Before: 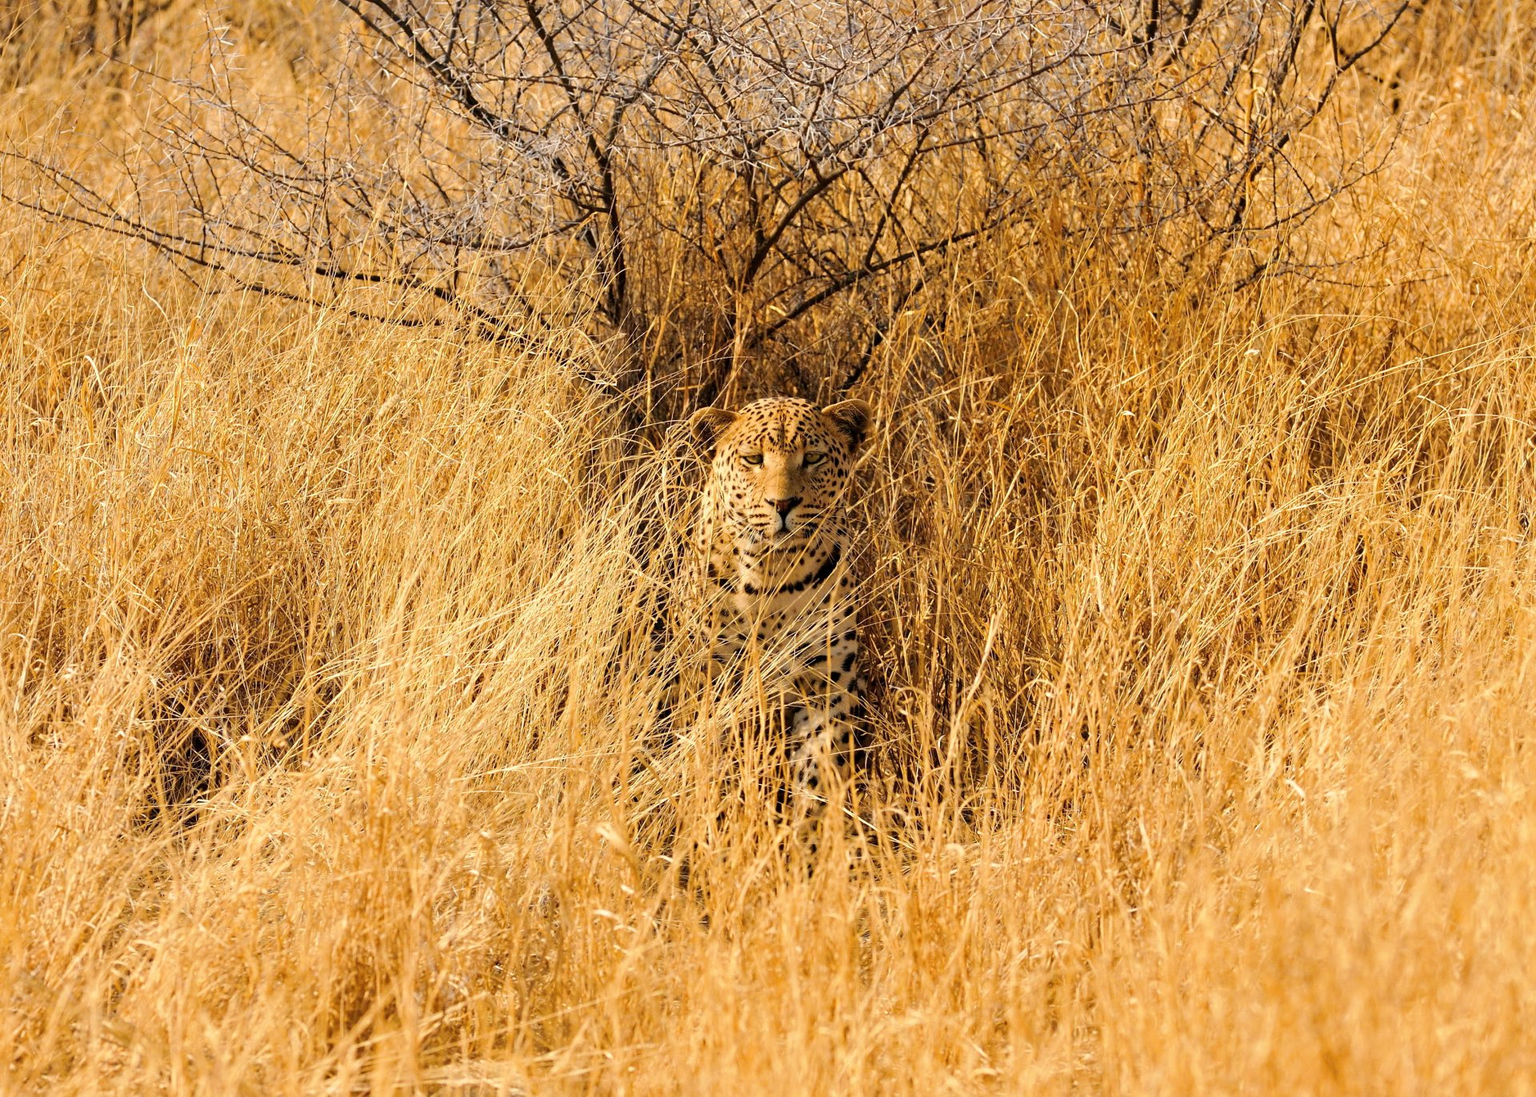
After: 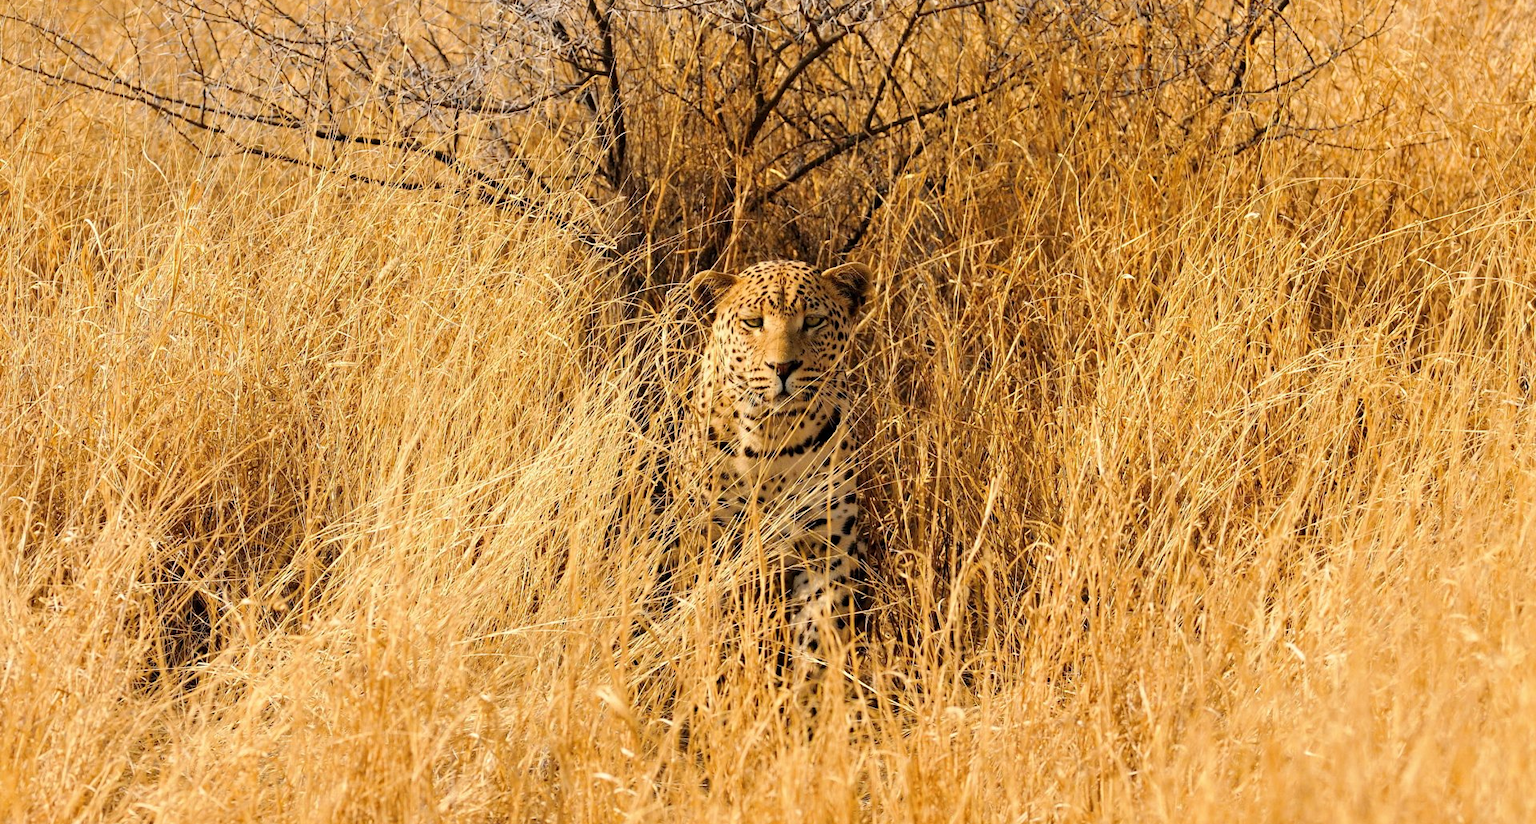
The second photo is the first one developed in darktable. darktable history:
crop and rotate: top 12.522%, bottom 12.266%
